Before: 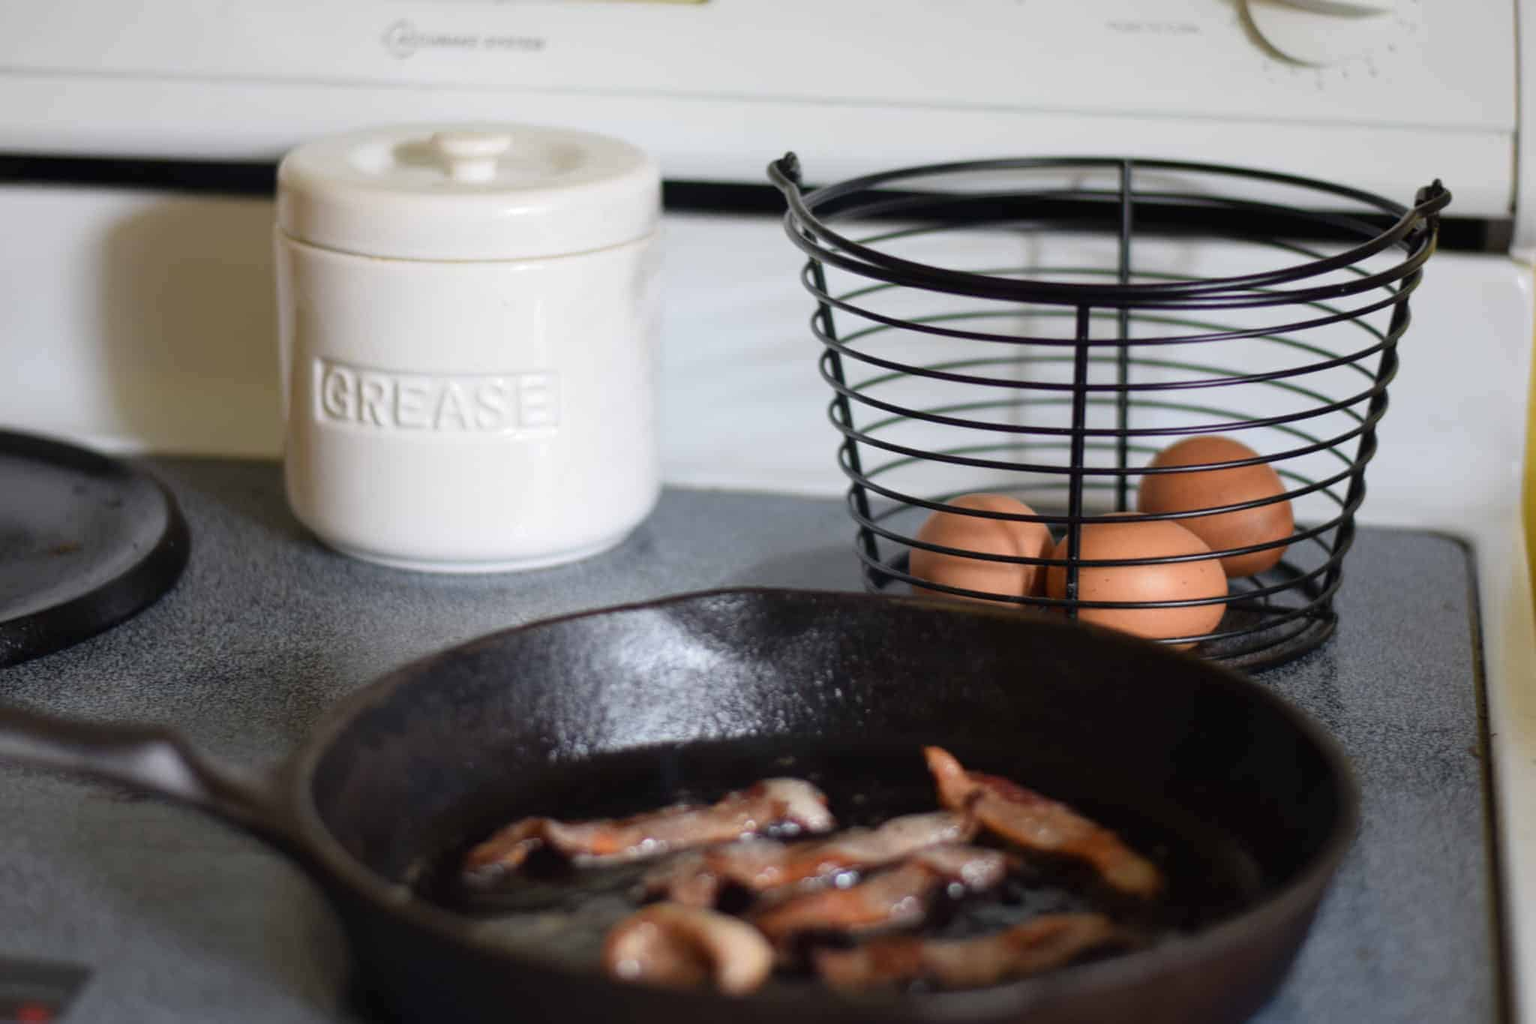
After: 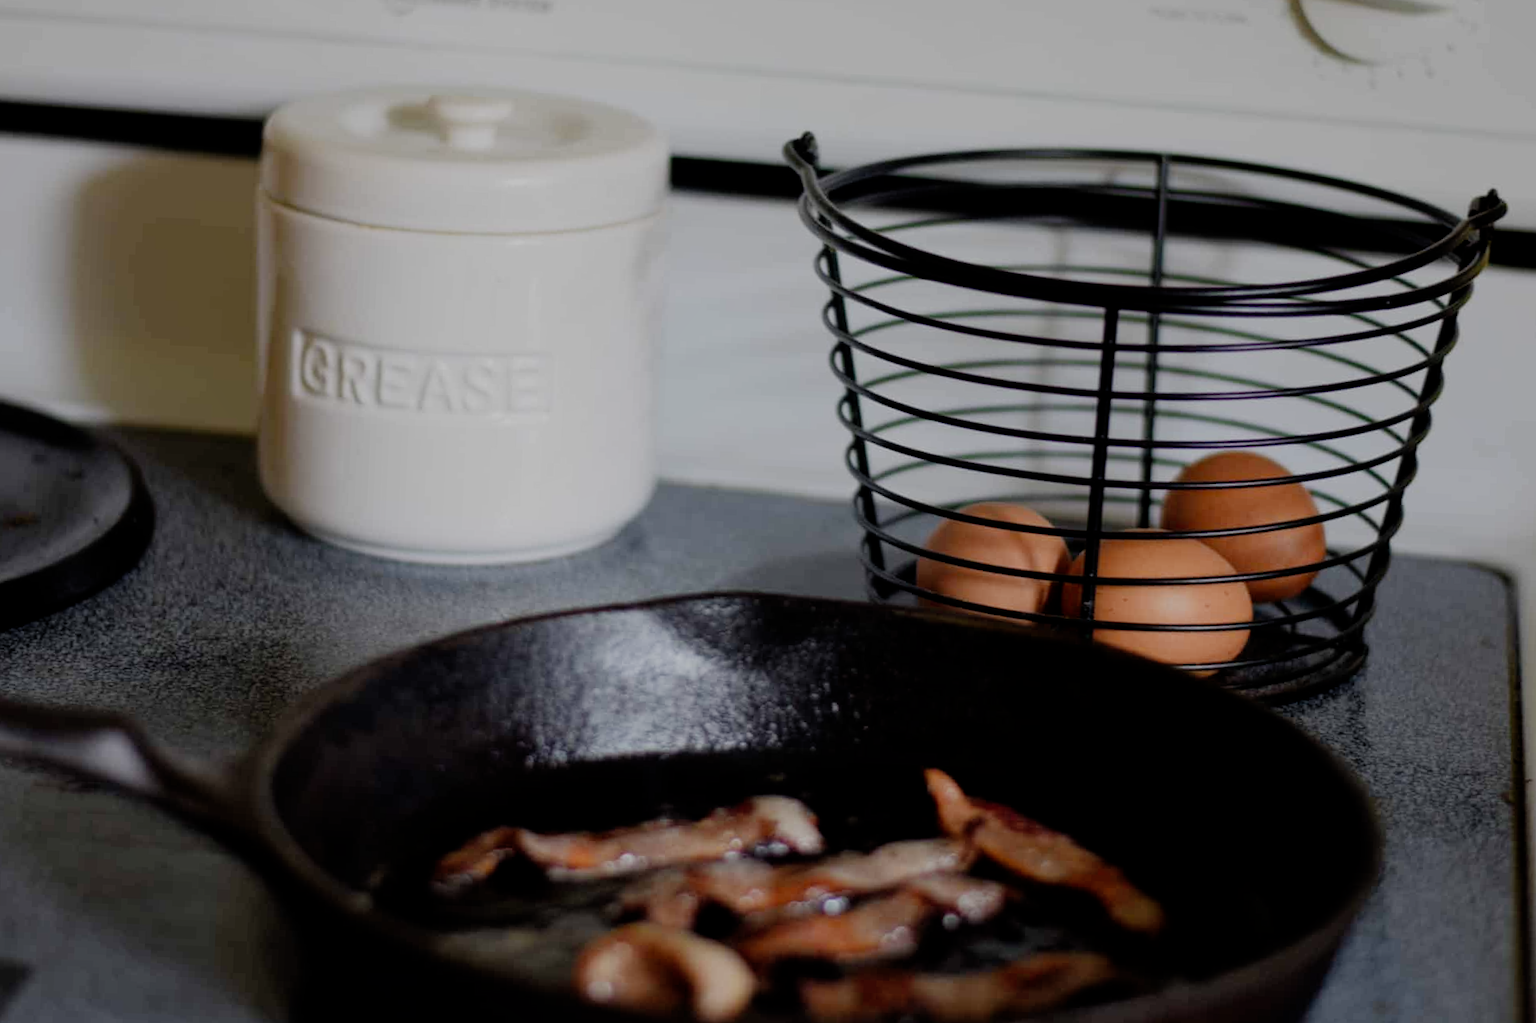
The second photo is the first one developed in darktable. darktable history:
filmic rgb: middle gray luminance 29%, black relative exposure -10.3 EV, white relative exposure 5.5 EV, threshold 6 EV, target black luminance 0%, hardness 3.95, latitude 2.04%, contrast 1.132, highlights saturation mix 5%, shadows ↔ highlights balance 15.11%, preserve chrominance no, color science v3 (2019), use custom middle-gray values true, iterations of high-quality reconstruction 0, enable highlight reconstruction true
shadows and highlights: radius 125.46, shadows 21.19, highlights -21.19, low approximation 0.01
crop and rotate: angle -2.38°
